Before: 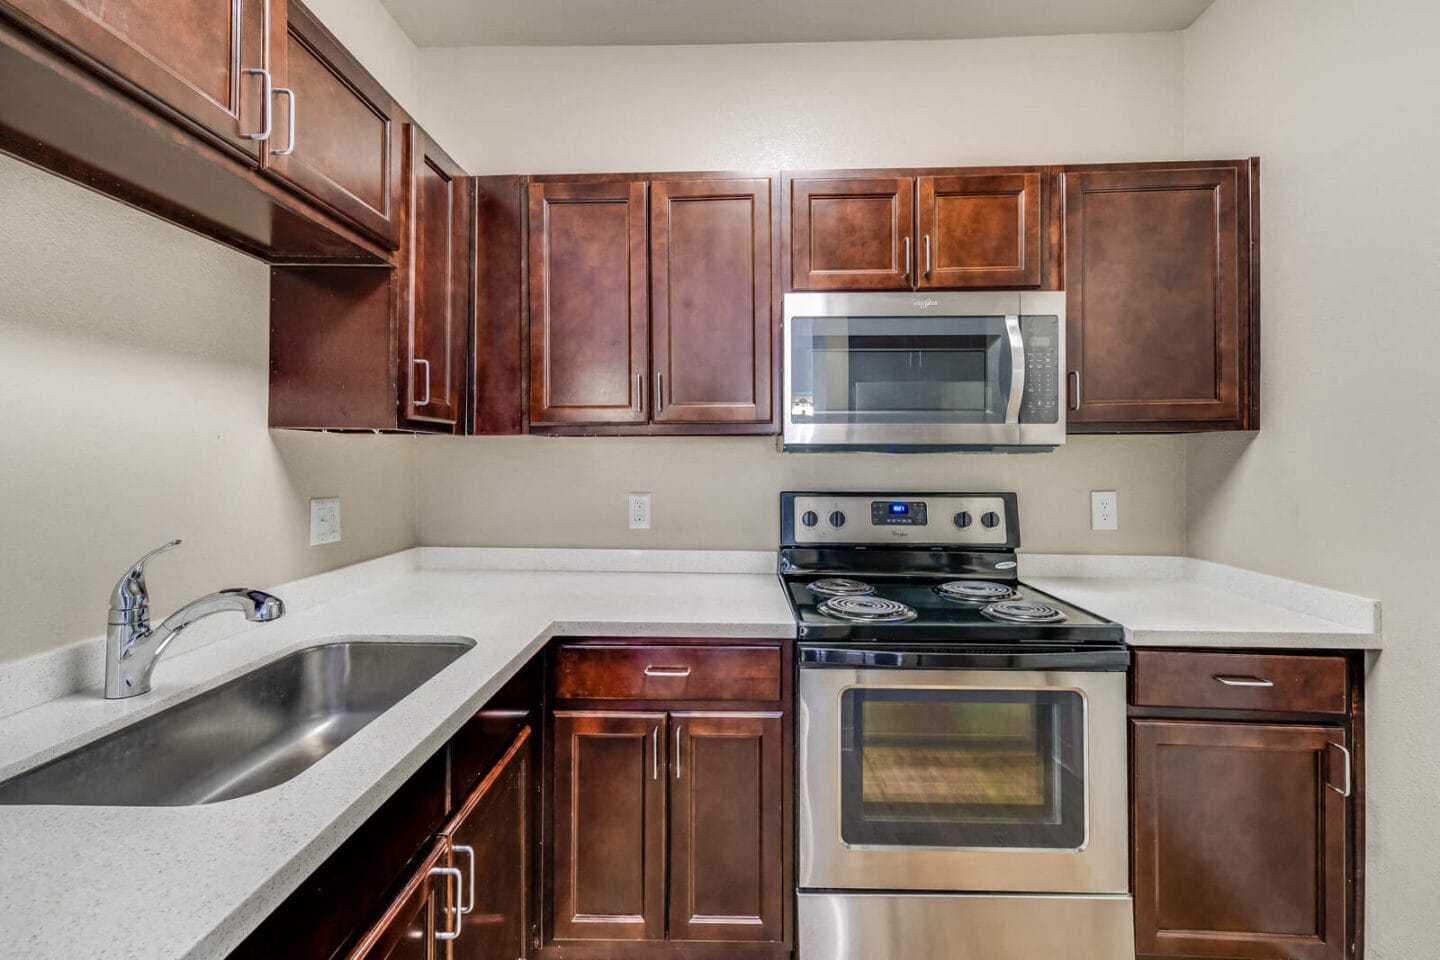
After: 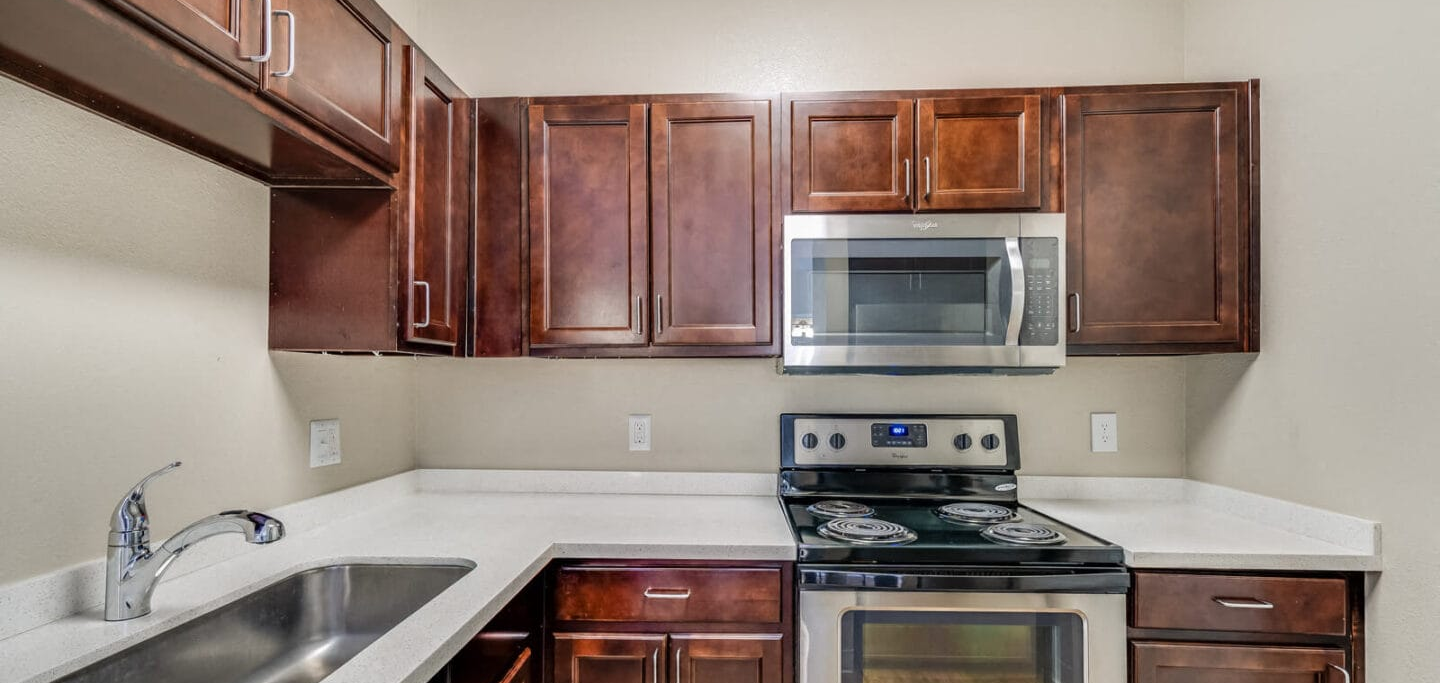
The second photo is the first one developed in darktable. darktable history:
crop and rotate: top 8.198%, bottom 20.568%
